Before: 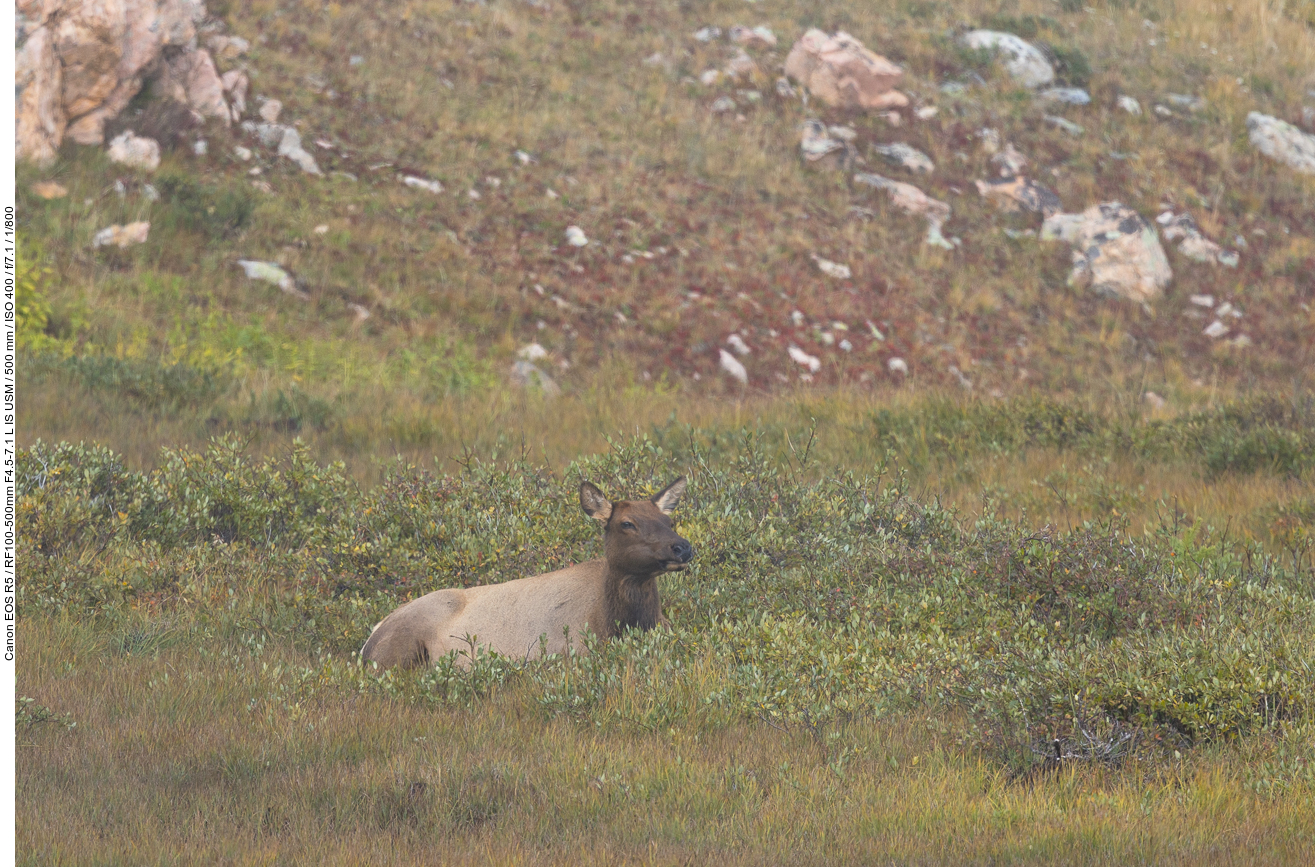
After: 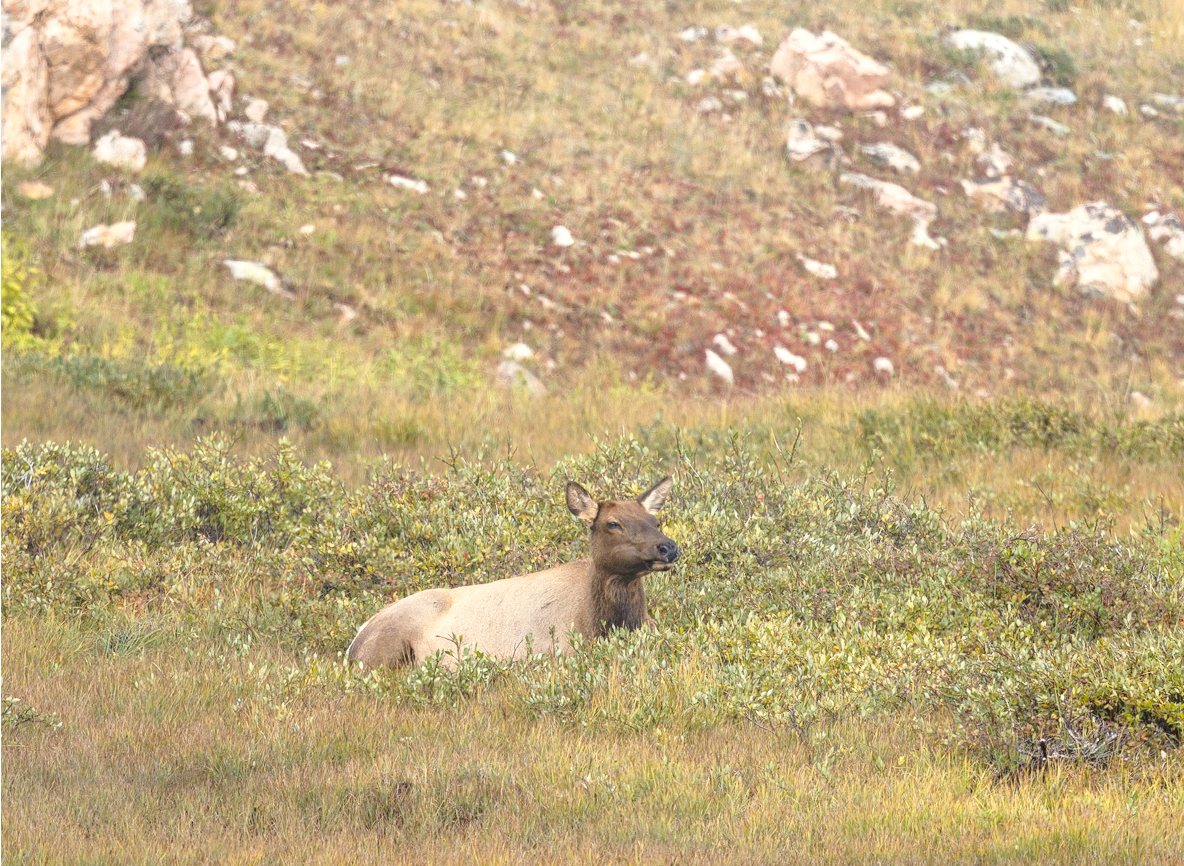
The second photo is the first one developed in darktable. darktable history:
base curve: curves: ch0 [(0, 0) (0.036, 0.037) (0.121, 0.228) (0.46, 0.76) (0.859, 0.983) (1, 1)], preserve colors none
crop and rotate: left 1.088%, right 8.807%
white balance: red 1.045, blue 0.932
local contrast: on, module defaults
